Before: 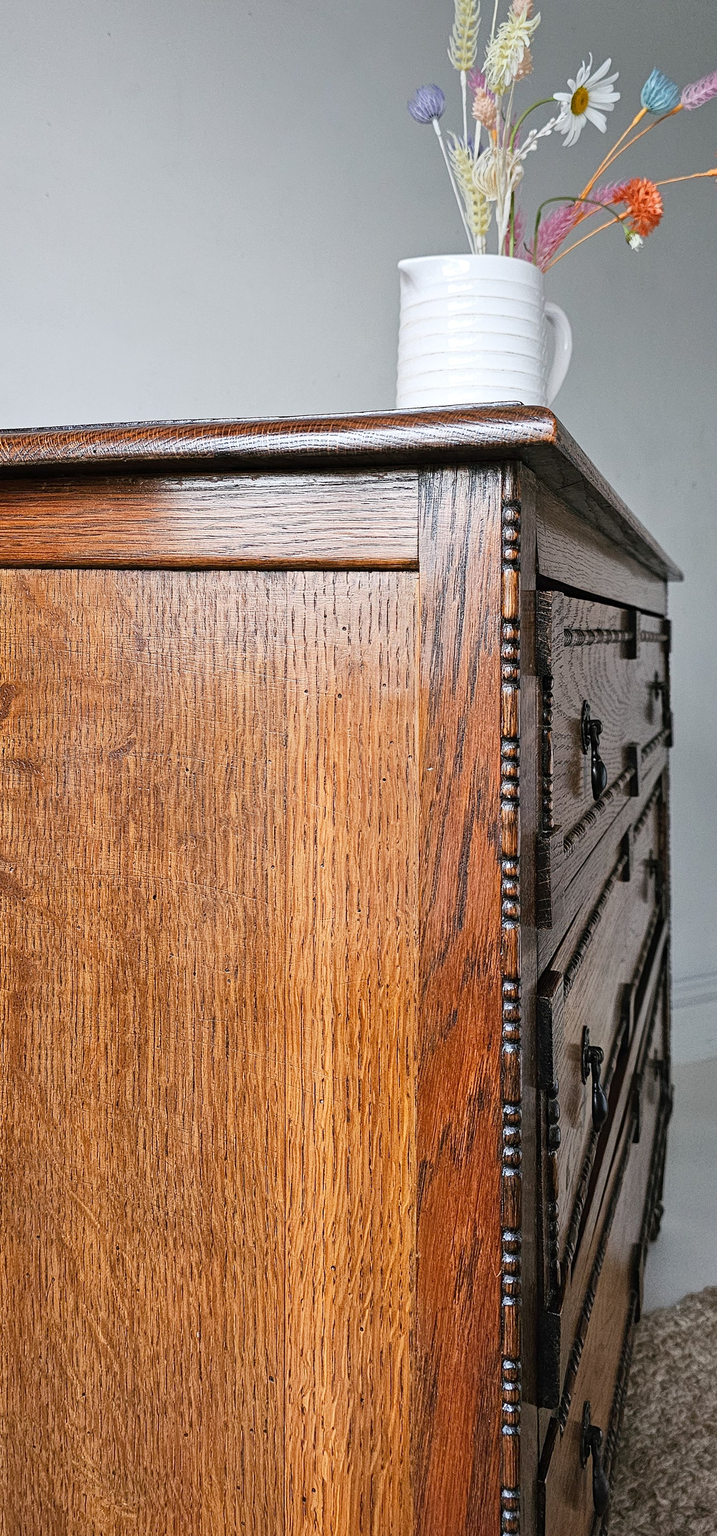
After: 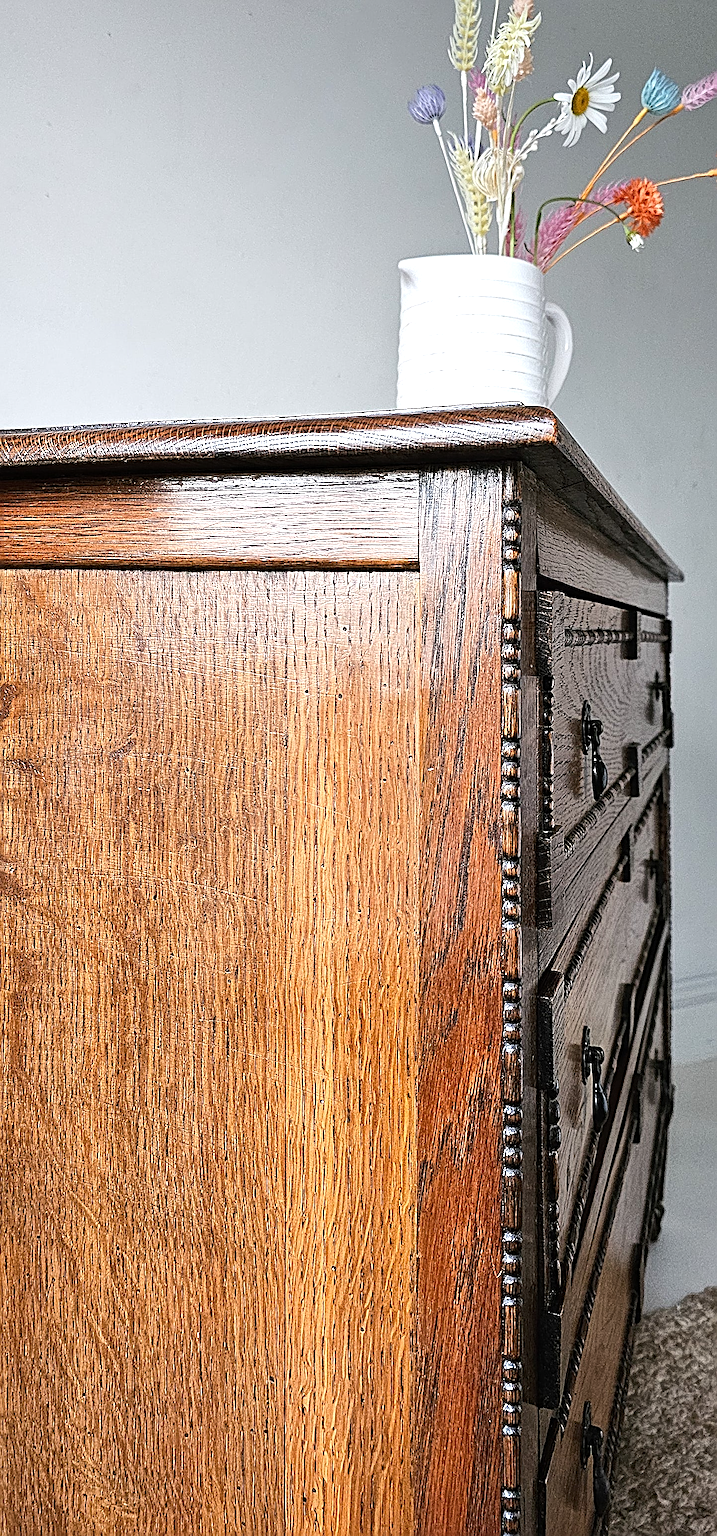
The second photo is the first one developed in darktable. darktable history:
sharpen: radius 3.025, amount 0.757
tone equalizer: -8 EV -0.417 EV, -7 EV -0.389 EV, -6 EV -0.333 EV, -5 EV -0.222 EV, -3 EV 0.222 EV, -2 EV 0.333 EV, -1 EV 0.389 EV, +0 EV 0.417 EV, edges refinement/feathering 500, mask exposure compensation -1.25 EV, preserve details no
